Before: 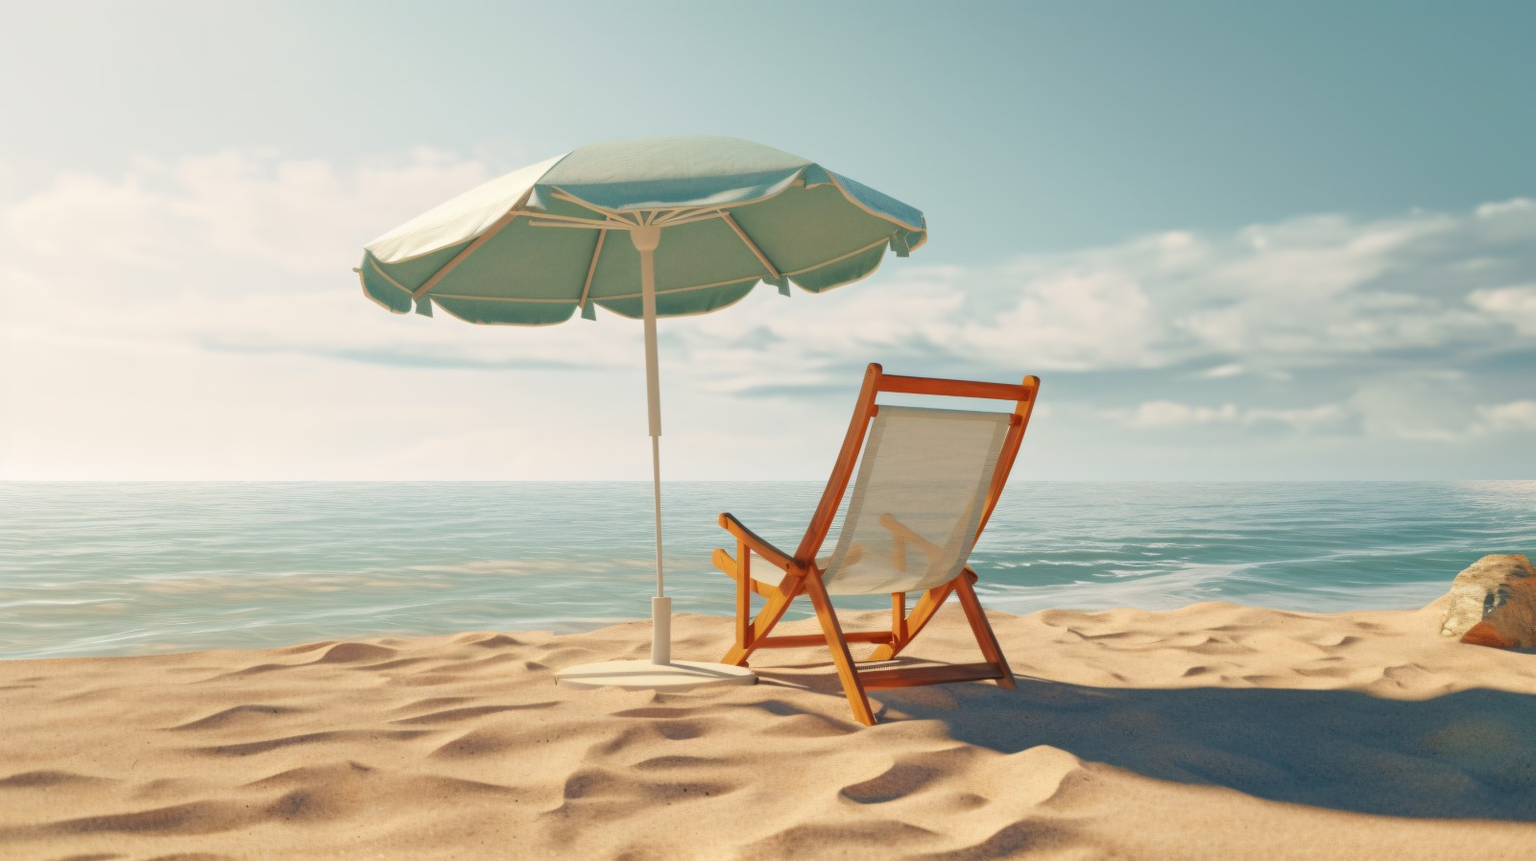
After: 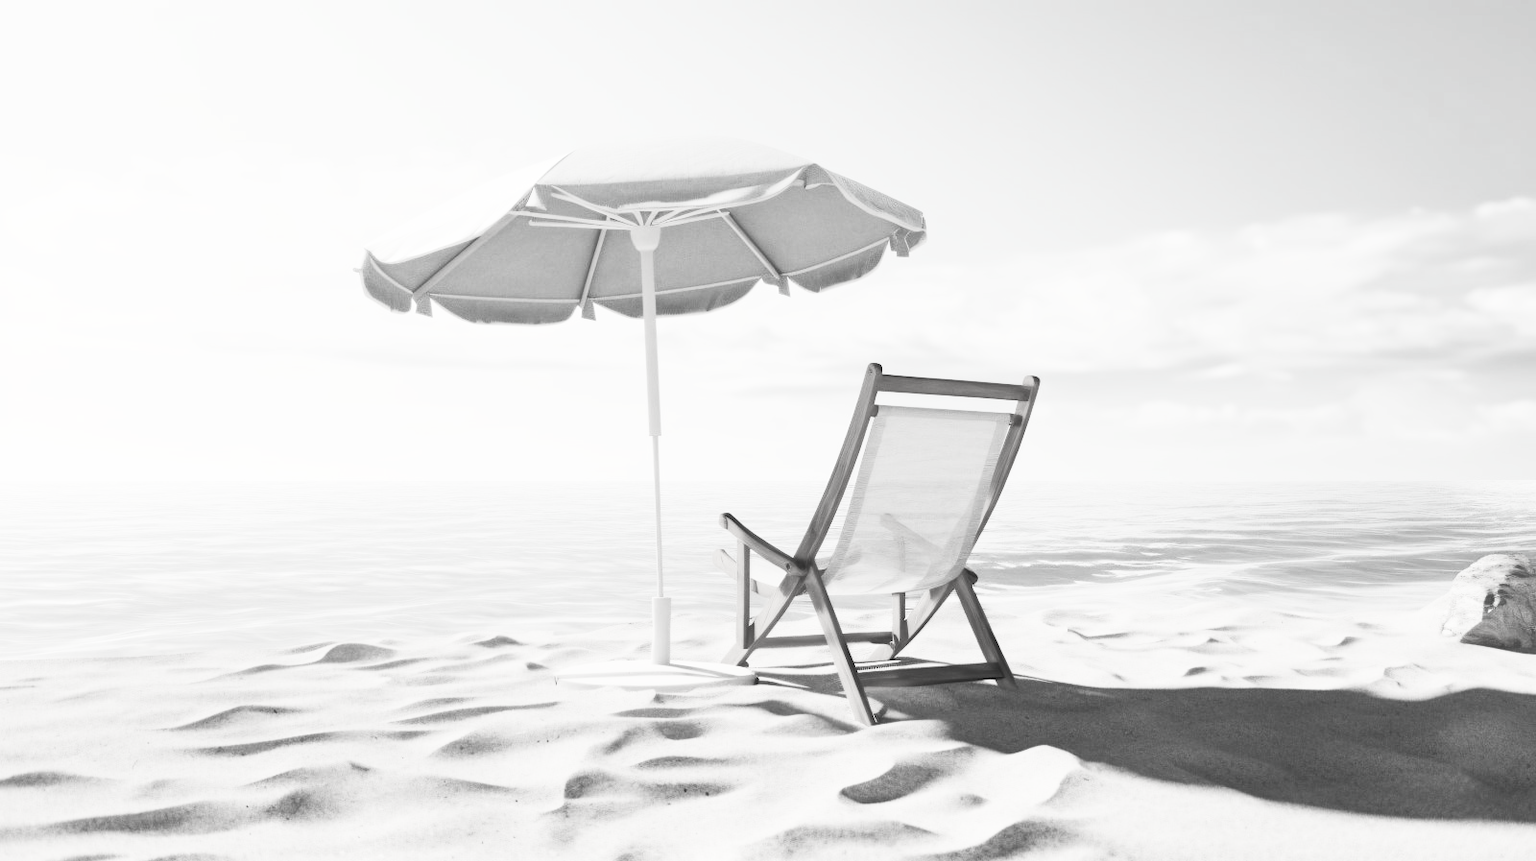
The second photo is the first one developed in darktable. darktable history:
contrast brightness saturation: contrast 0.526, brightness 0.48, saturation -0.986
